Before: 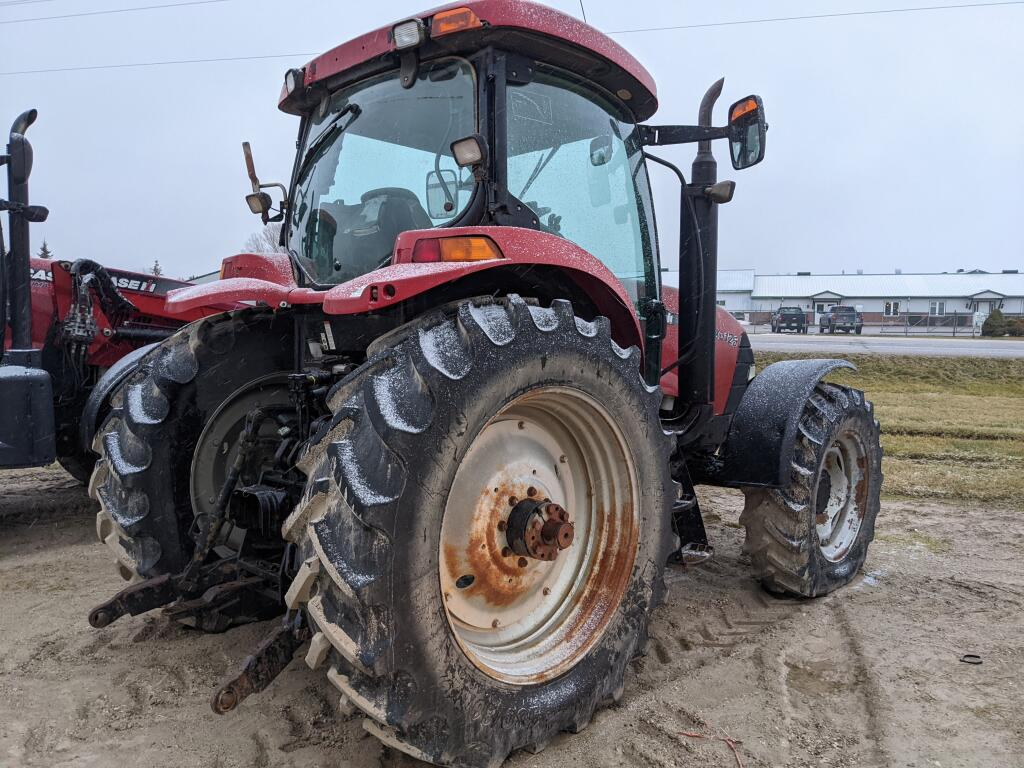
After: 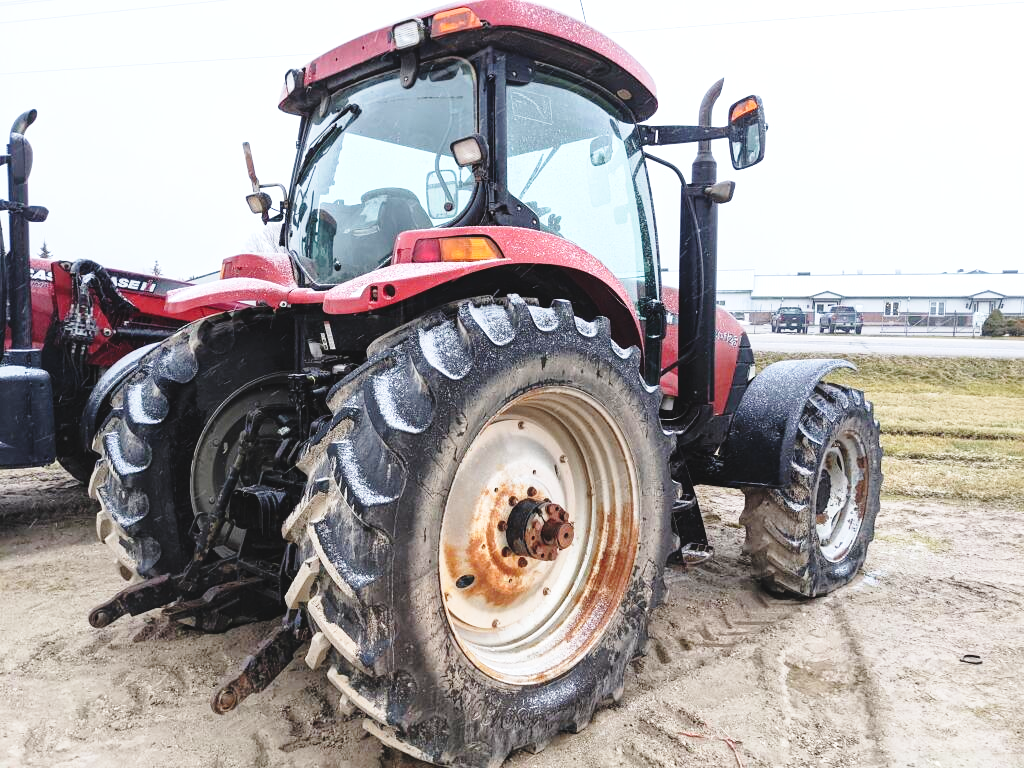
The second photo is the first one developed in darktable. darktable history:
exposure: black level correction -0.008, exposure 0.068 EV, compensate highlight preservation false
tone equalizer: -8 EV -0.397 EV, -7 EV -0.355 EV, -6 EV -0.311 EV, -5 EV -0.202 EV, -3 EV 0.234 EV, -2 EV 0.33 EV, -1 EV 0.387 EV, +0 EV 0.439 EV
base curve: curves: ch0 [(0, 0) (0.028, 0.03) (0.121, 0.232) (0.46, 0.748) (0.859, 0.968) (1, 1)], exposure shift 0.01, preserve colors none
